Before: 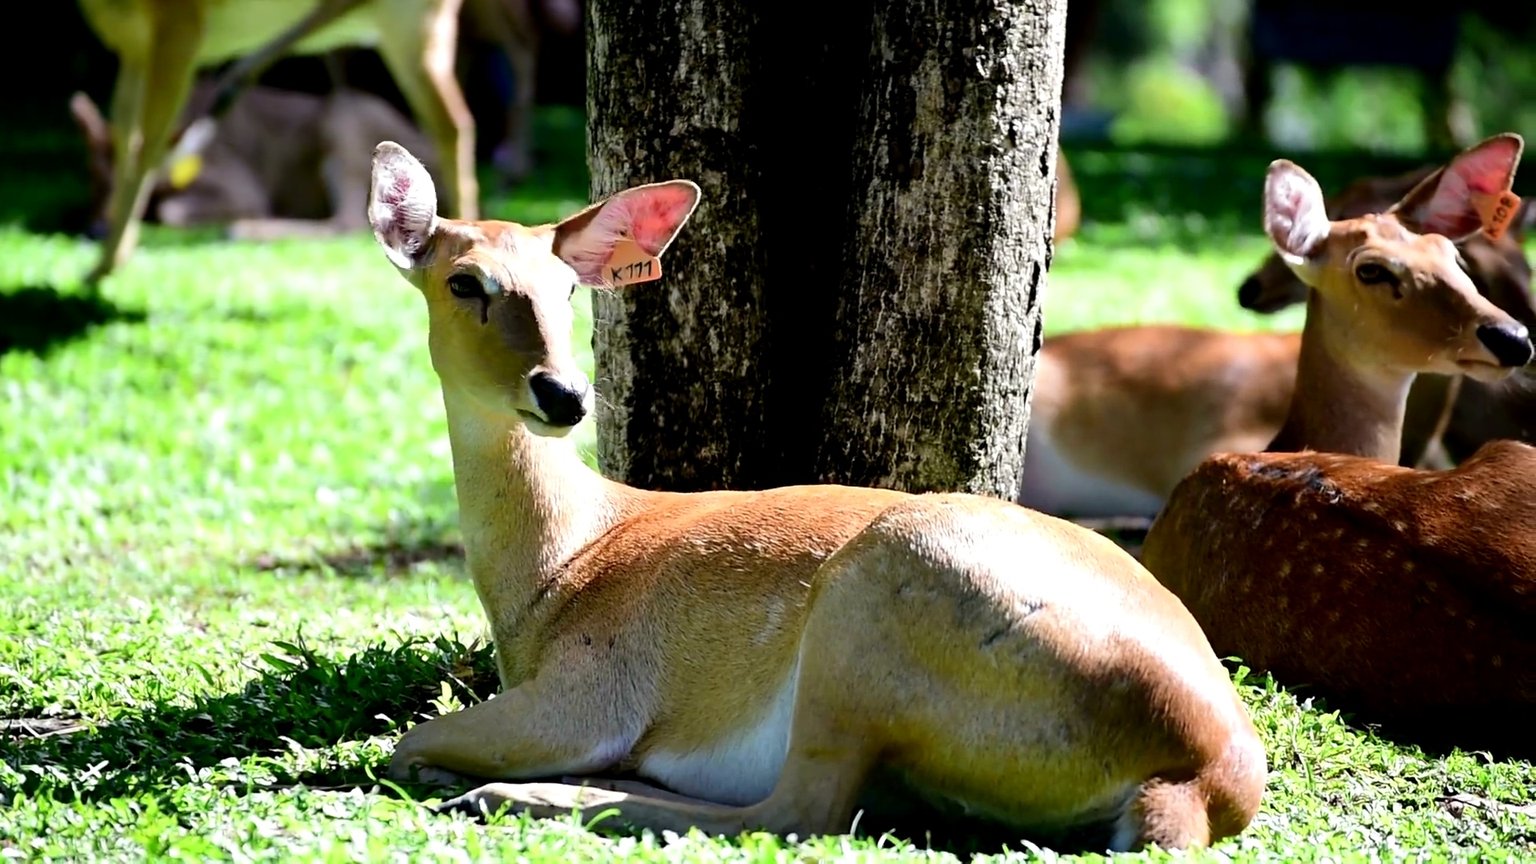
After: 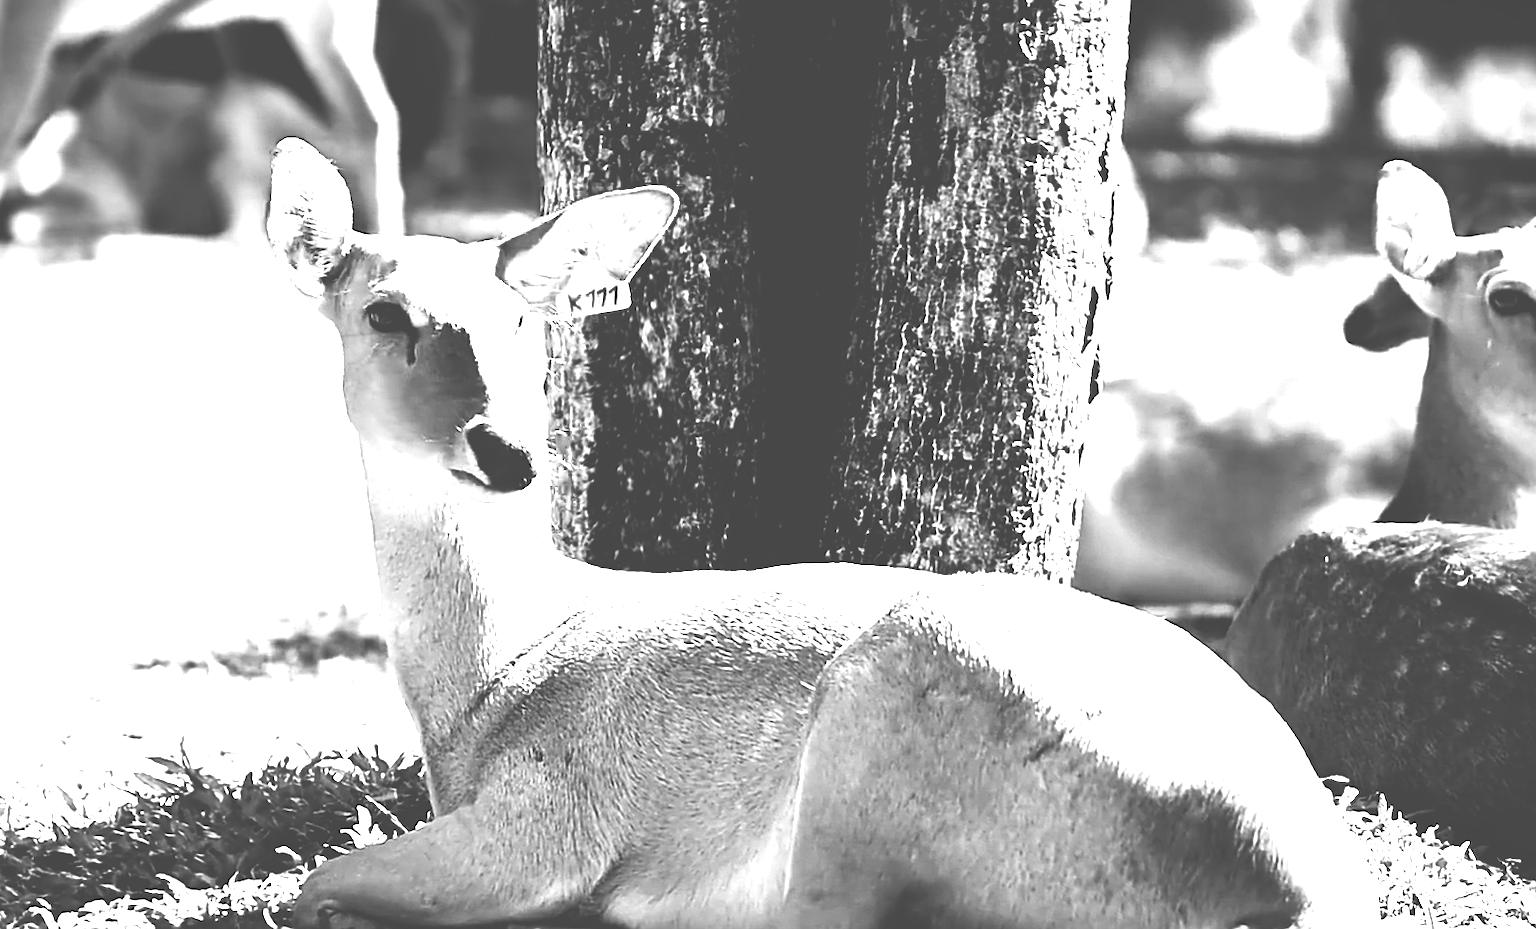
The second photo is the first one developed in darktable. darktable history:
crop: left 9.929%, top 3.475%, right 9.188%, bottom 9.529%
levels: mode automatic, black 0.023%, white 99.97%, levels [0.062, 0.494, 0.925]
white balance: red 1.467, blue 0.684
contrast brightness saturation: contrast 0.28
colorize: hue 36°, source mix 100%
sharpen: on, module defaults
monochrome: a 32, b 64, size 2.3
